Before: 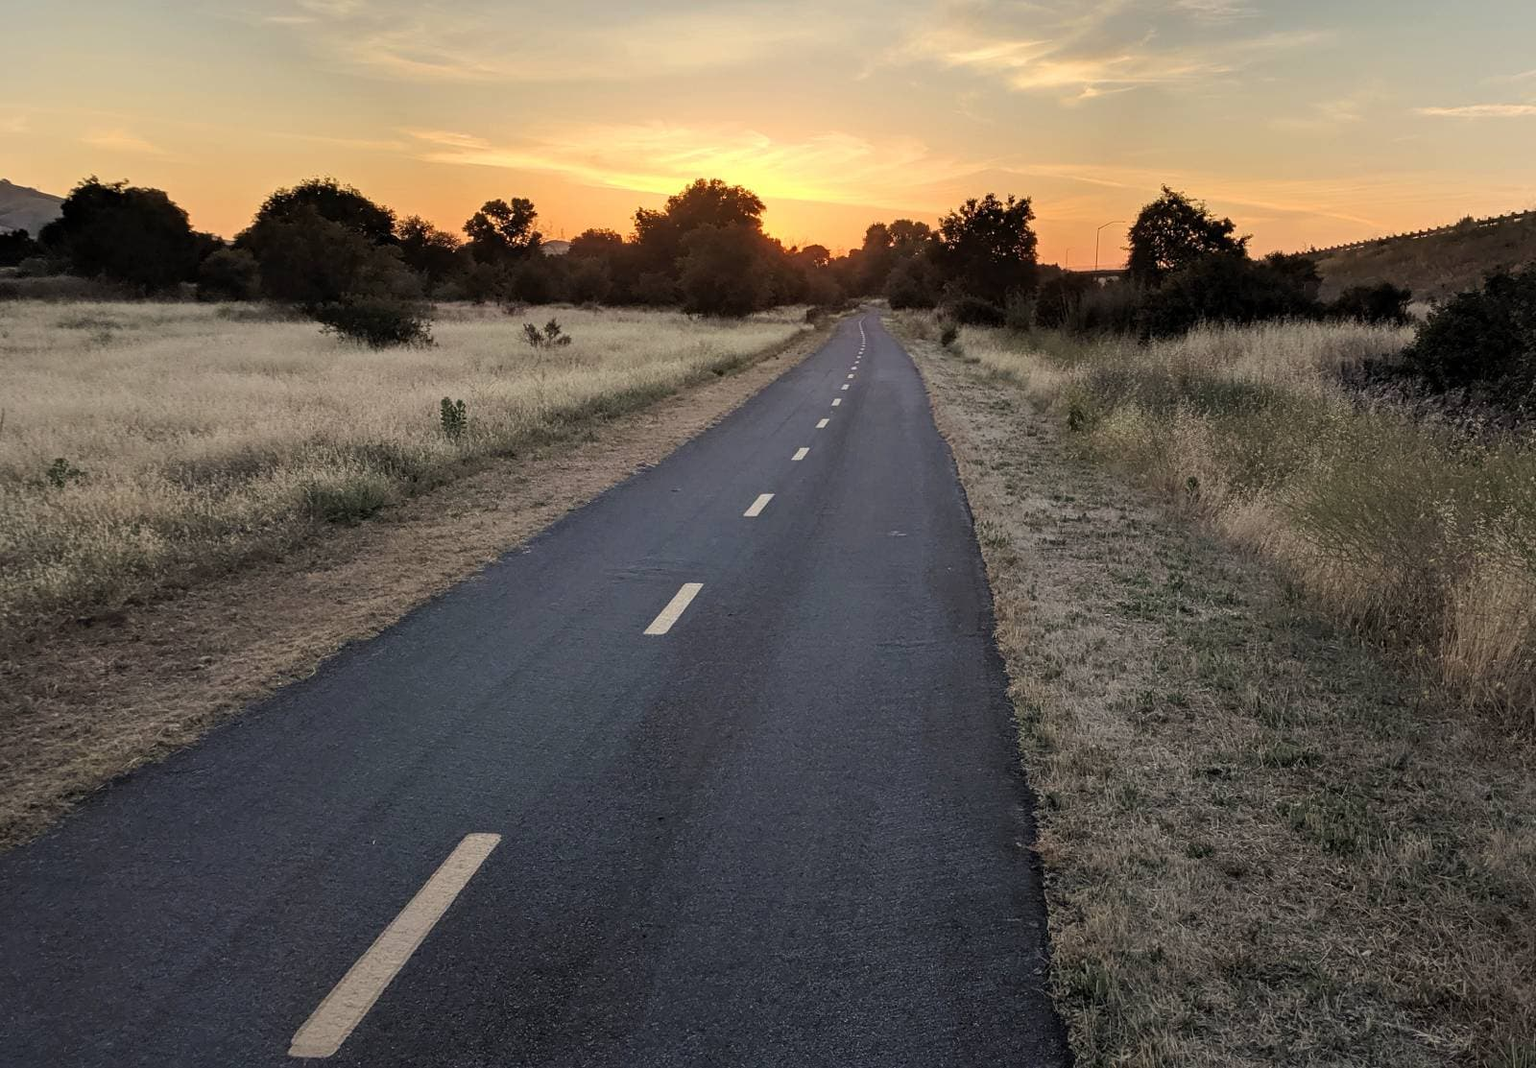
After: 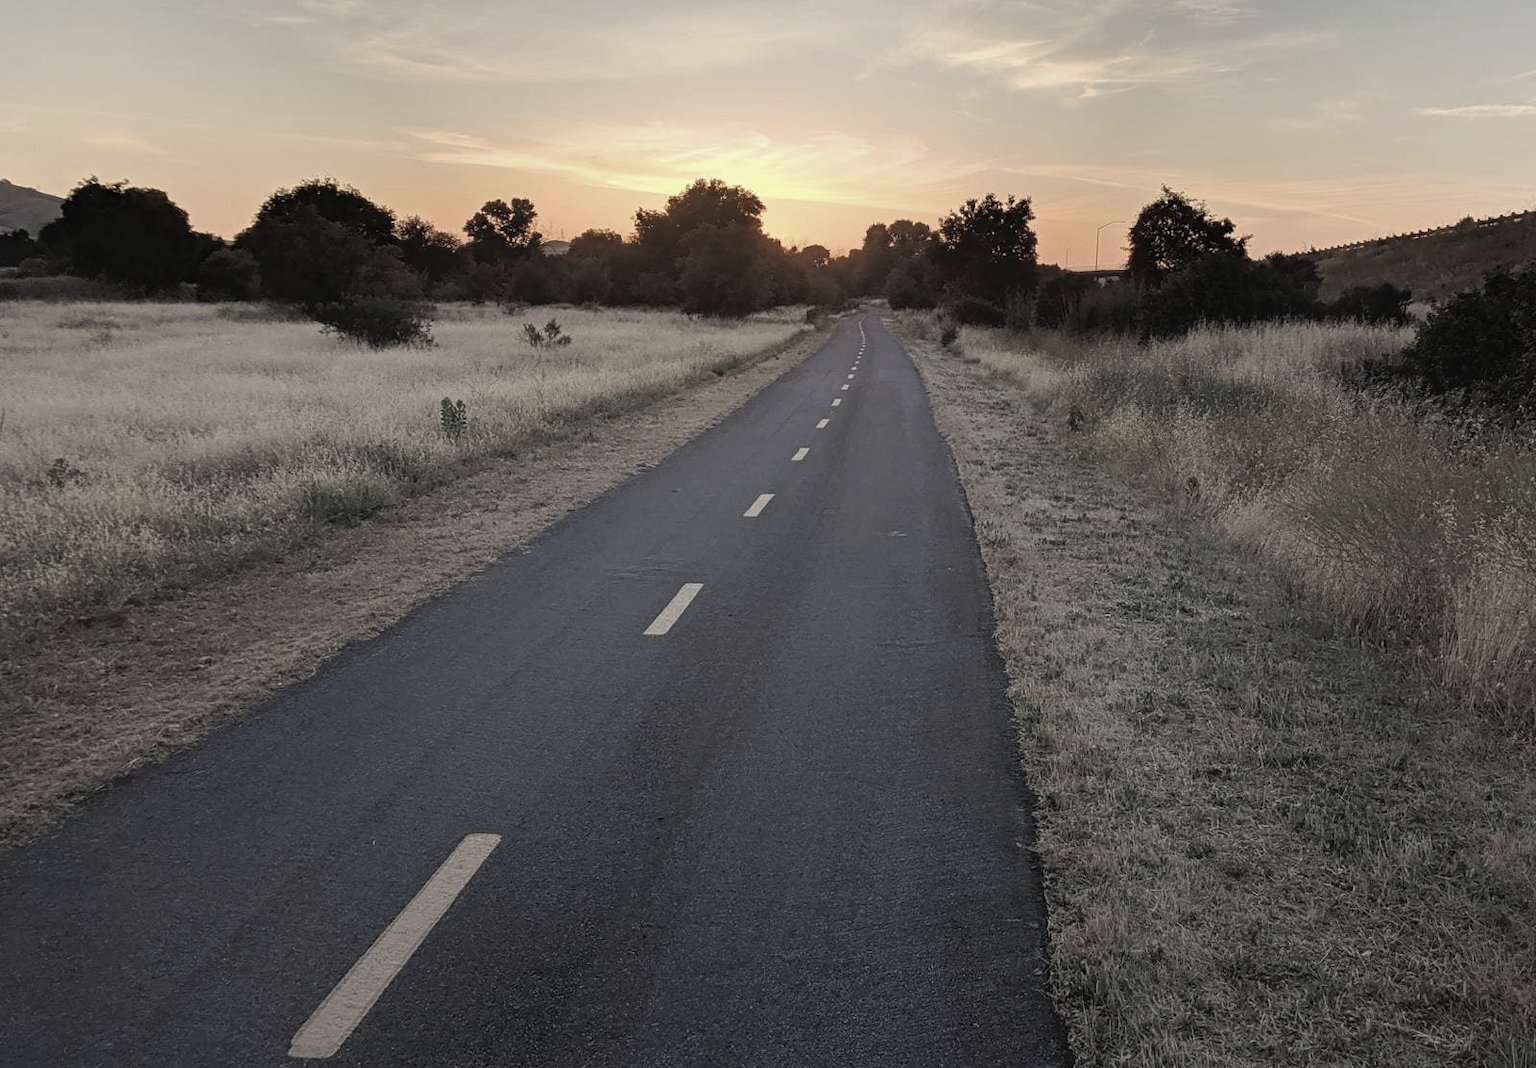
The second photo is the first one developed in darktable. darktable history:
contrast equalizer: y [[0.439, 0.44, 0.442, 0.457, 0.493, 0.498], [0.5 ×6], [0.5 ×6], [0 ×6], [0 ×6]]
color correction: saturation 0.5
